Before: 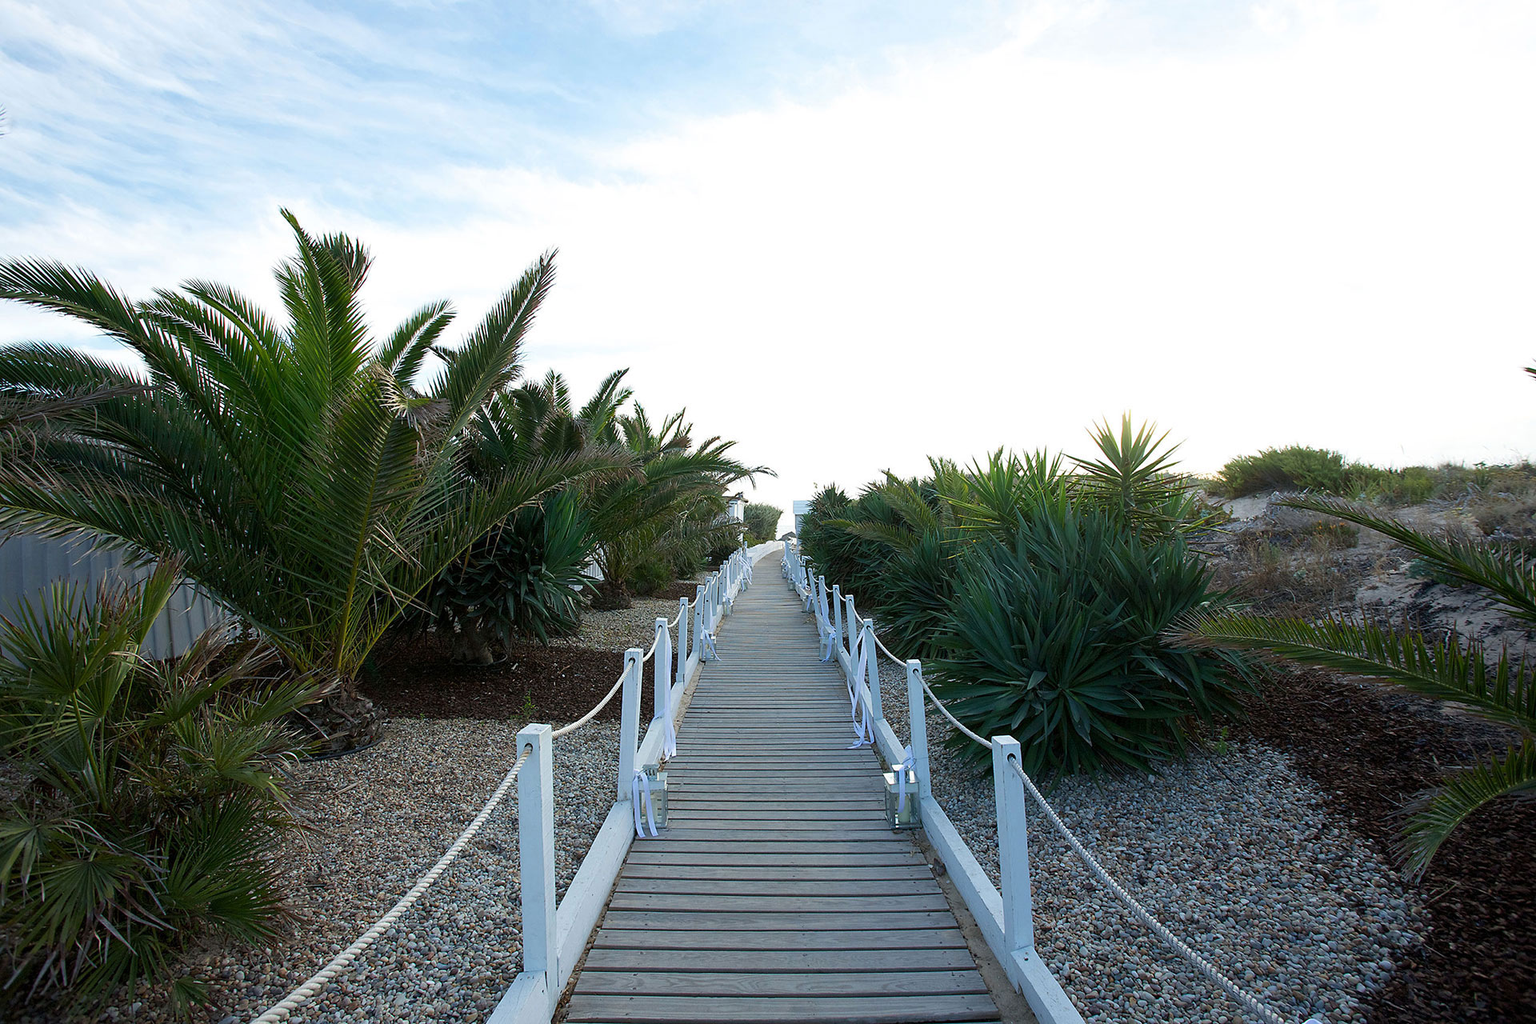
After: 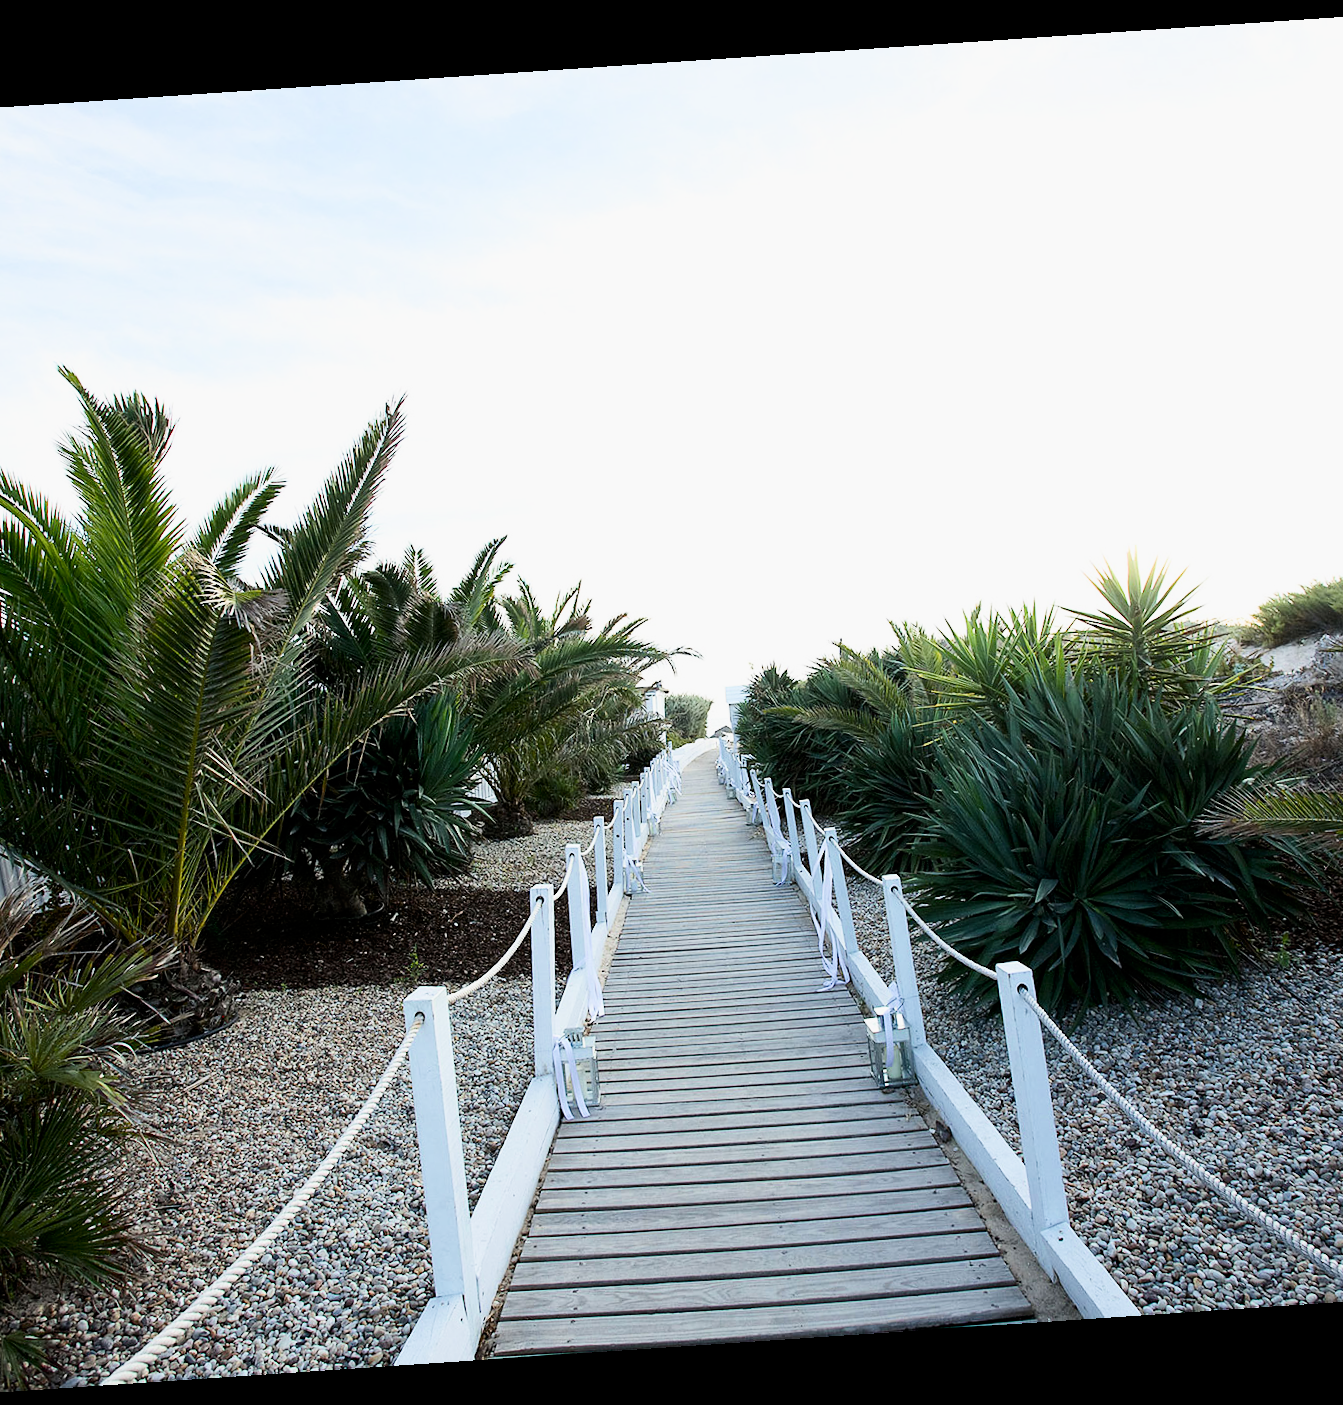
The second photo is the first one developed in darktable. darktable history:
crop and rotate: left 15.546%, right 17.787%
exposure: exposure 0.935 EV, compensate highlight preservation false
contrast brightness saturation: contrast 0.25, saturation -0.31
rotate and perspective: rotation -4.2°, shear 0.006, automatic cropping off
filmic rgb: black relative exposure -7.75 EV, white relative exposure 4.4 EV, threshold 3 EV, hardness 3.76, latitude 38.11%, contrast 0.966, highlights saturation mix 10%, shadows ↔ highlights balance 4.59%, color science v4 (2020), enable highlight reconstruction true
